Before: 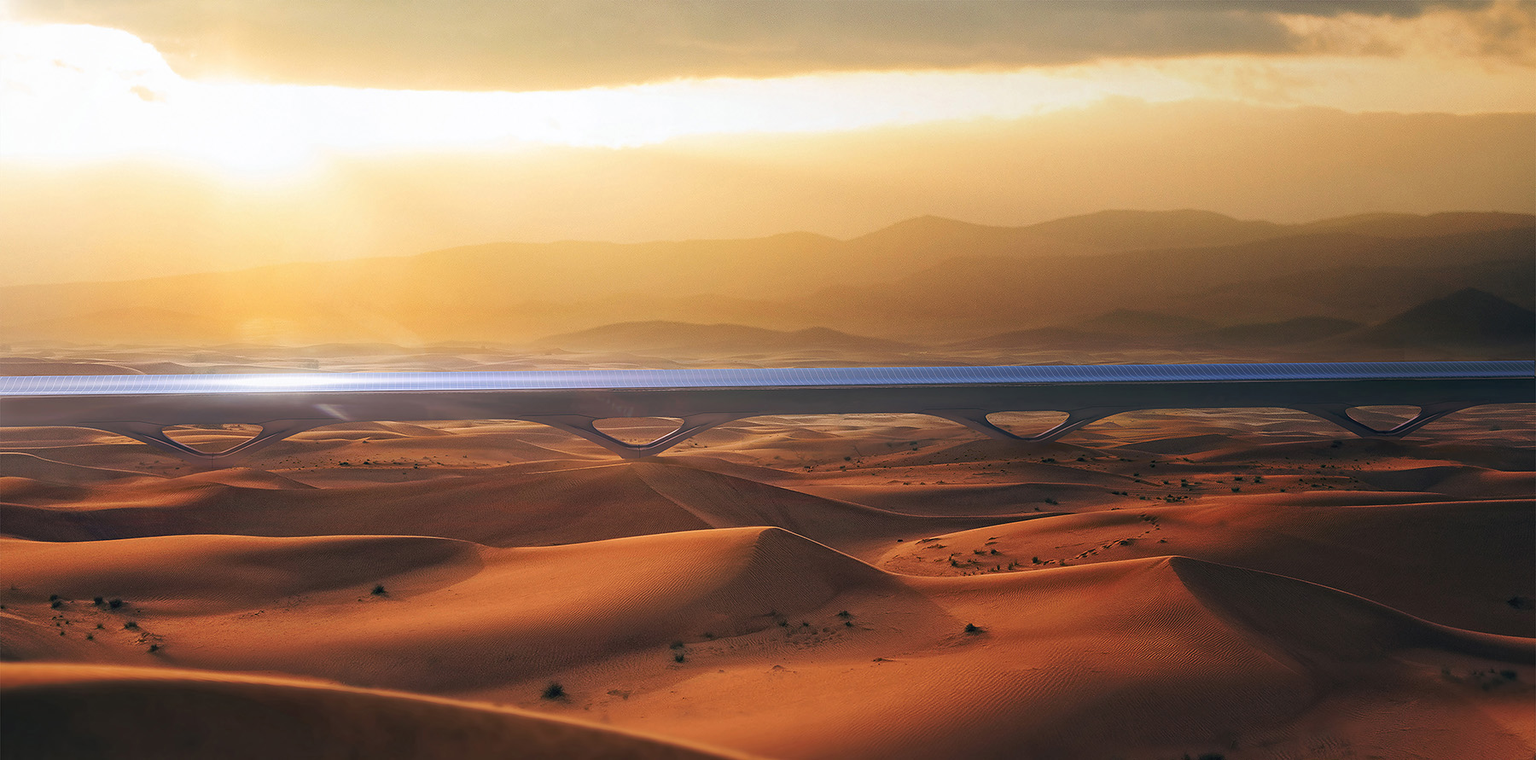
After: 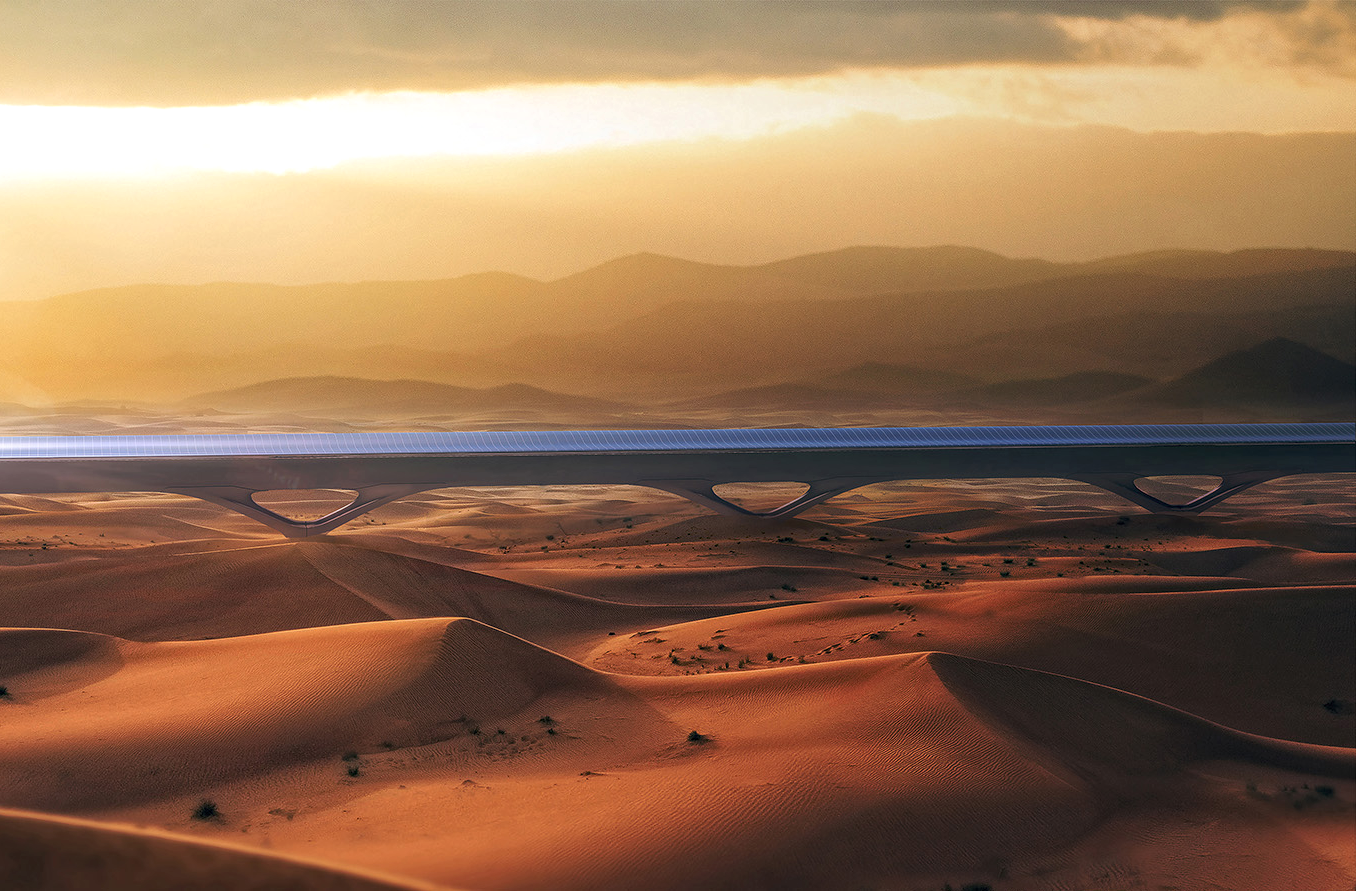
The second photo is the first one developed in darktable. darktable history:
local contrast: on, module defaults
crop and rotate: left 24.62%
